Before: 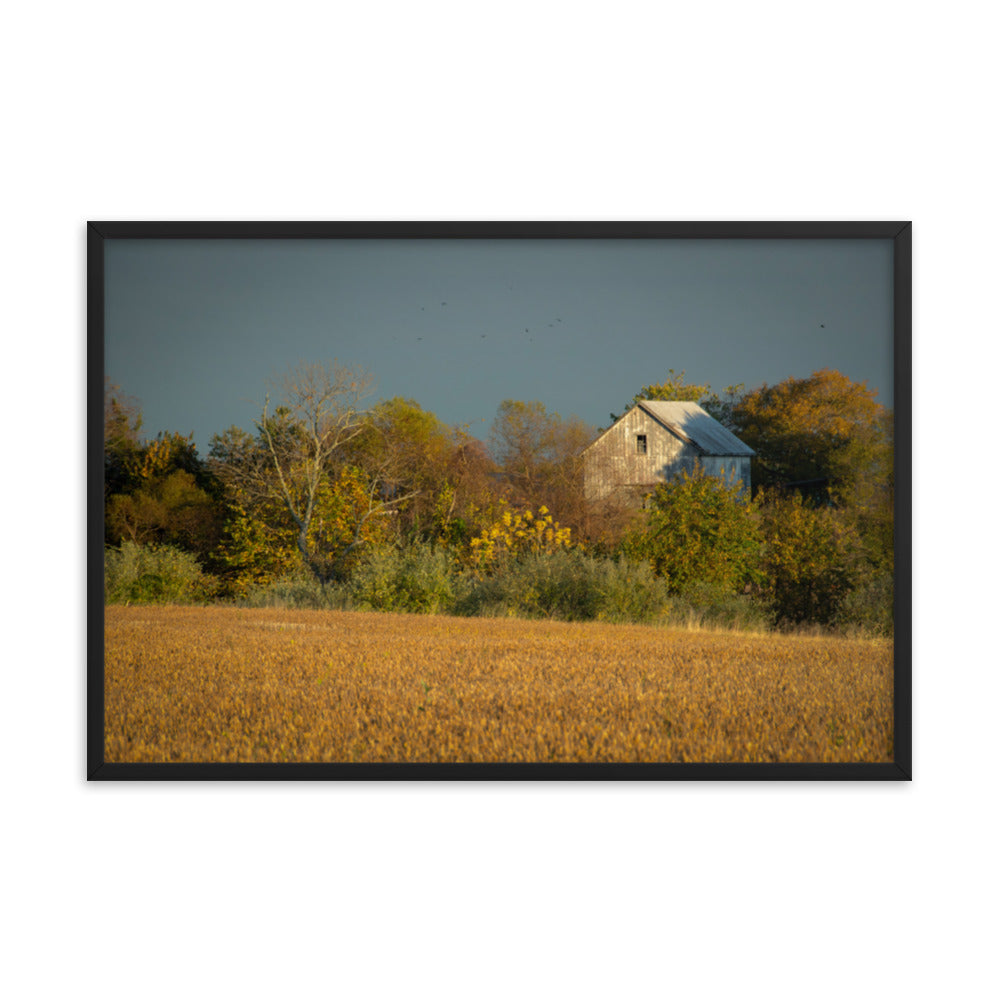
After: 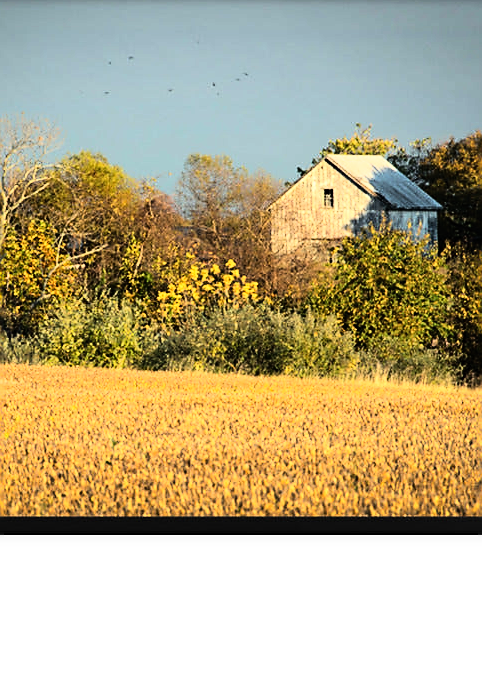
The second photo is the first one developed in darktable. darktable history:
sharpen: radius 1.4, amount 1.25, threshold 0.7
rgb curve: curves: ch0 [(0, 0) (0.21, 0.15) (0.24, 0.21) (0.5, 0.75) (0.75, 0.96) (0.89, 0.99) (1, 1)]; ch1 [(0, 0.02) (0.21, 0.13) (0.25, 0.2) (0.5, 0.67) (0.75, 0.9) (0.89, 0.97) (1, 1)]; ch2 [(0, 0.02) (0.21, 0.13) (0.25, 0.2) (0.5, 0.67) (0.75, 0.9) (0.89, 0.97) (1, 1)], compensate middle gray true
crop: left 31.379%, top 24.658%, right 20.326%, bottom 6.628%
